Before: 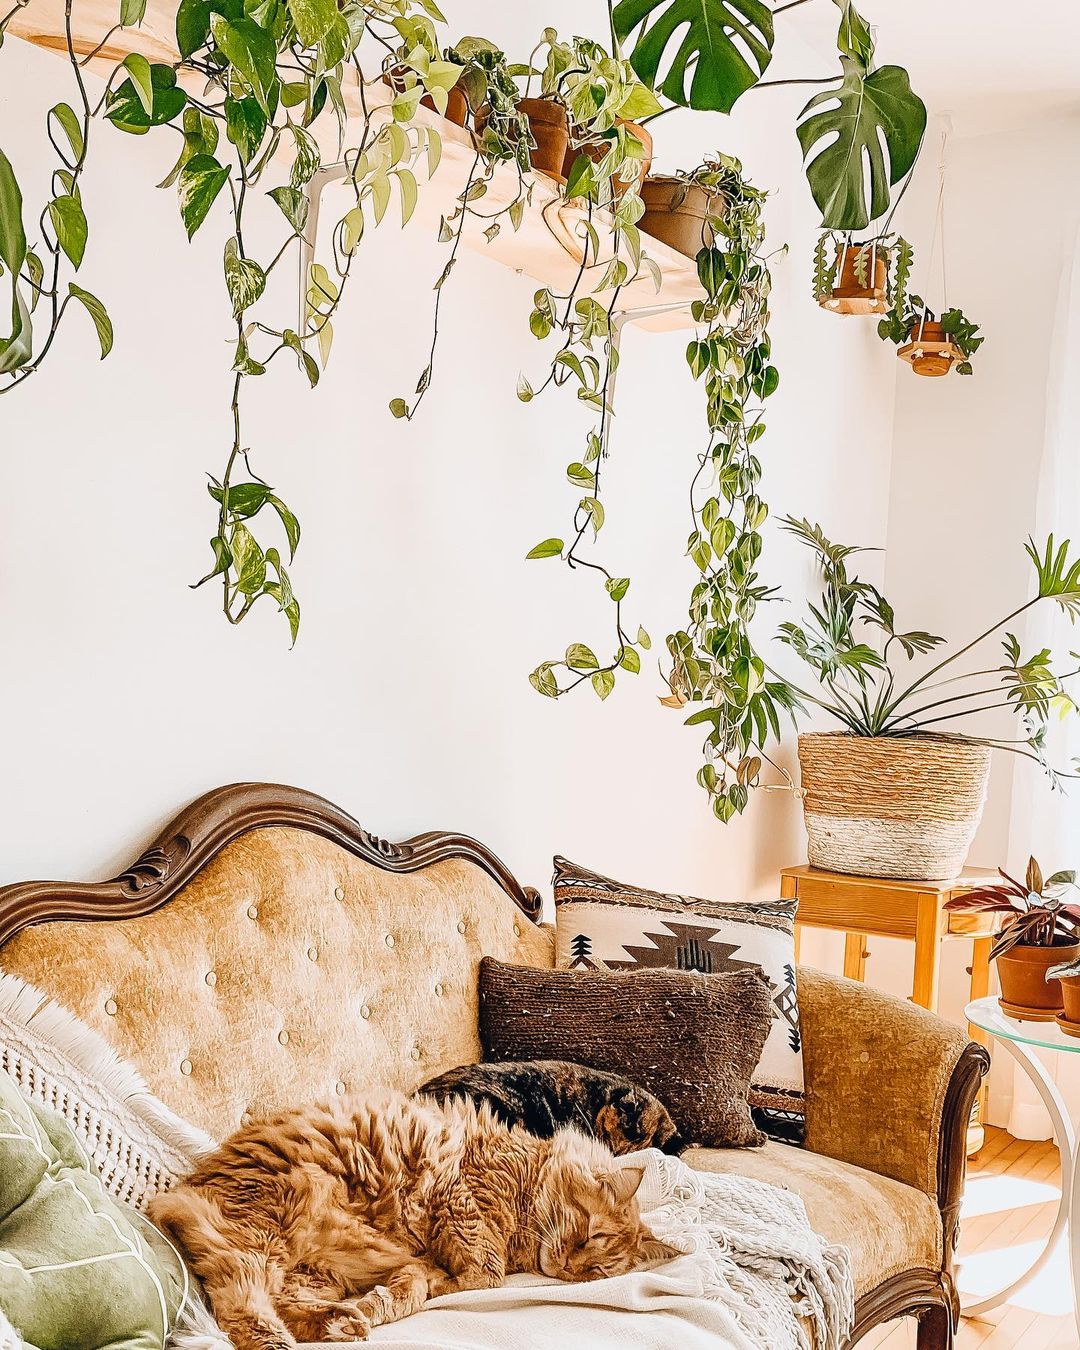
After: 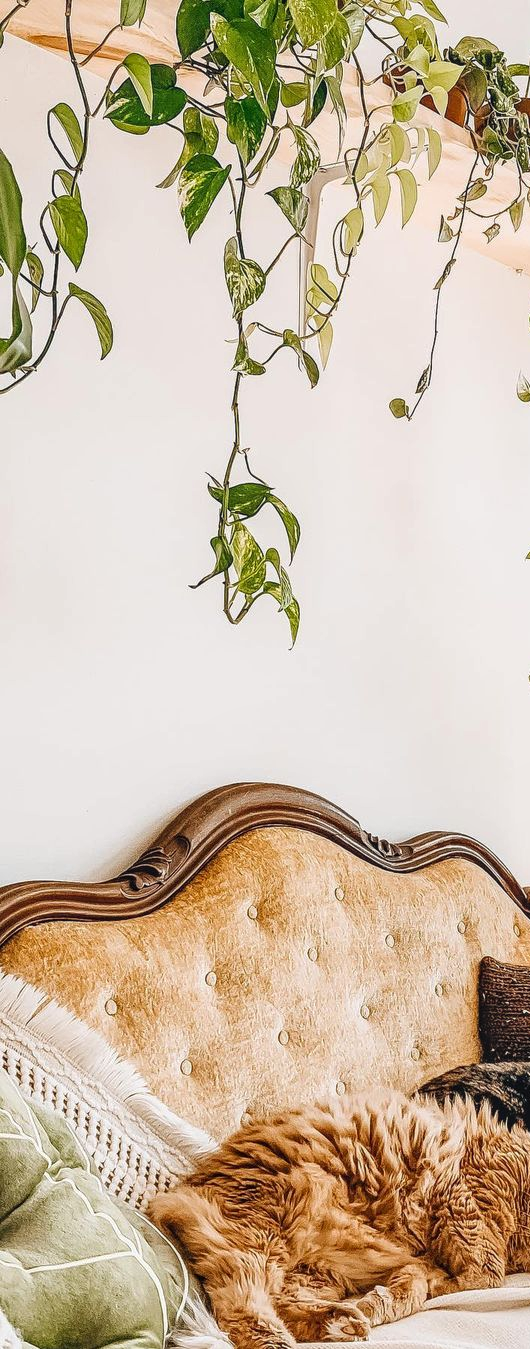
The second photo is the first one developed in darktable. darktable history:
local contrast: detail 117%
crop and rotate: left 0%, top 0%, right 50.845%
